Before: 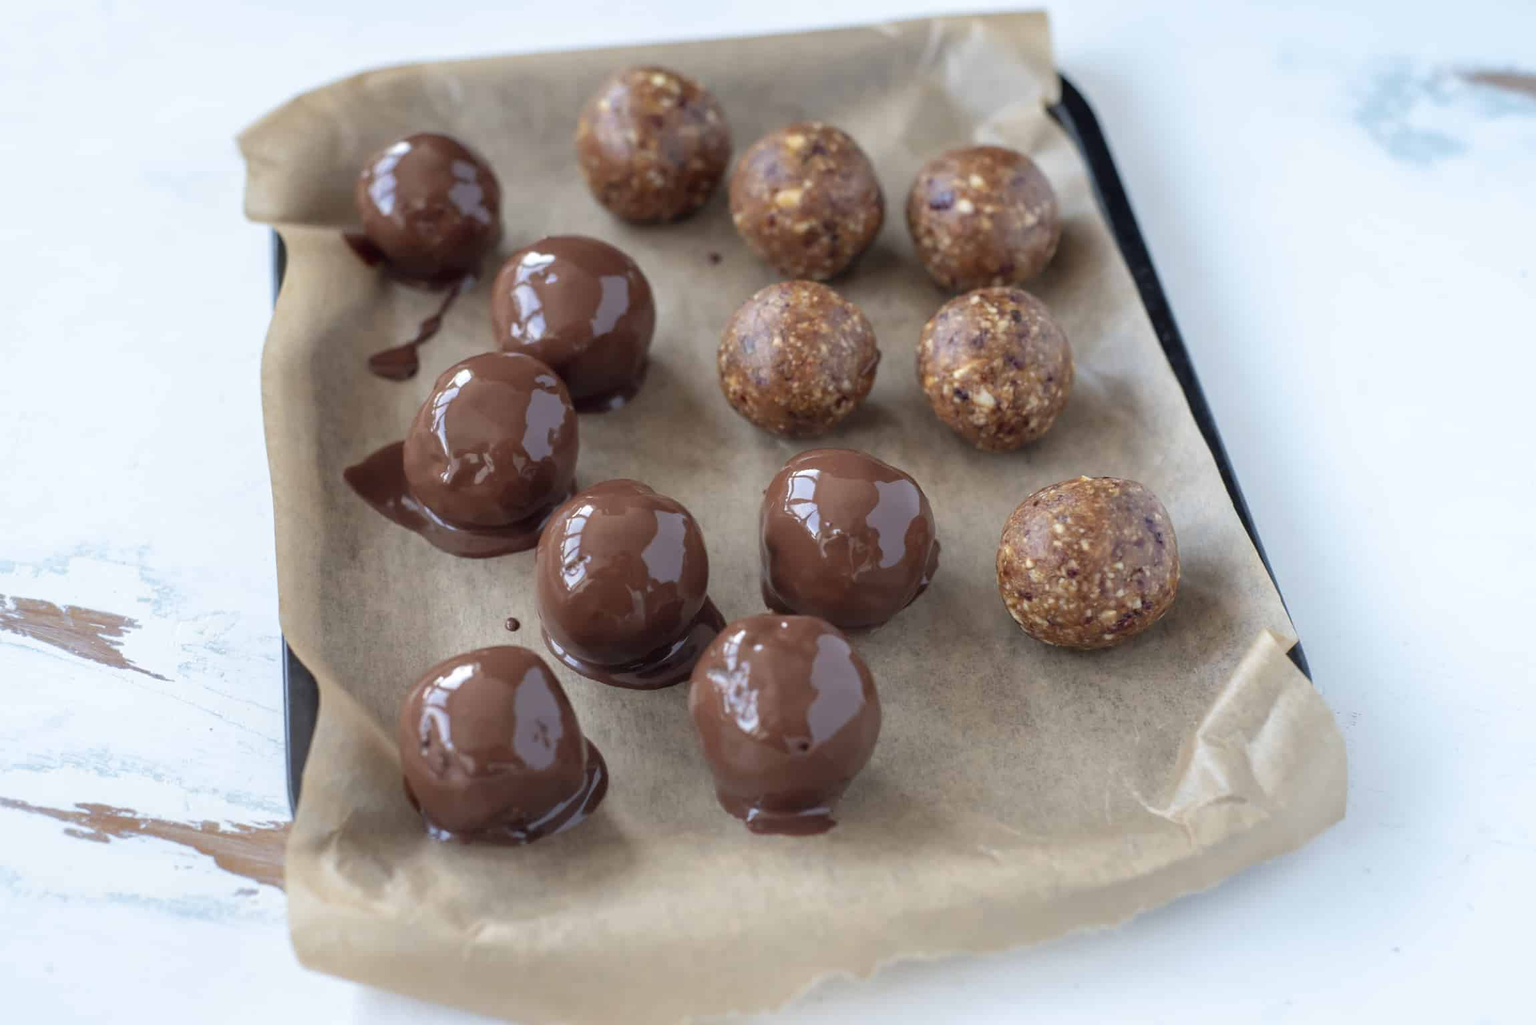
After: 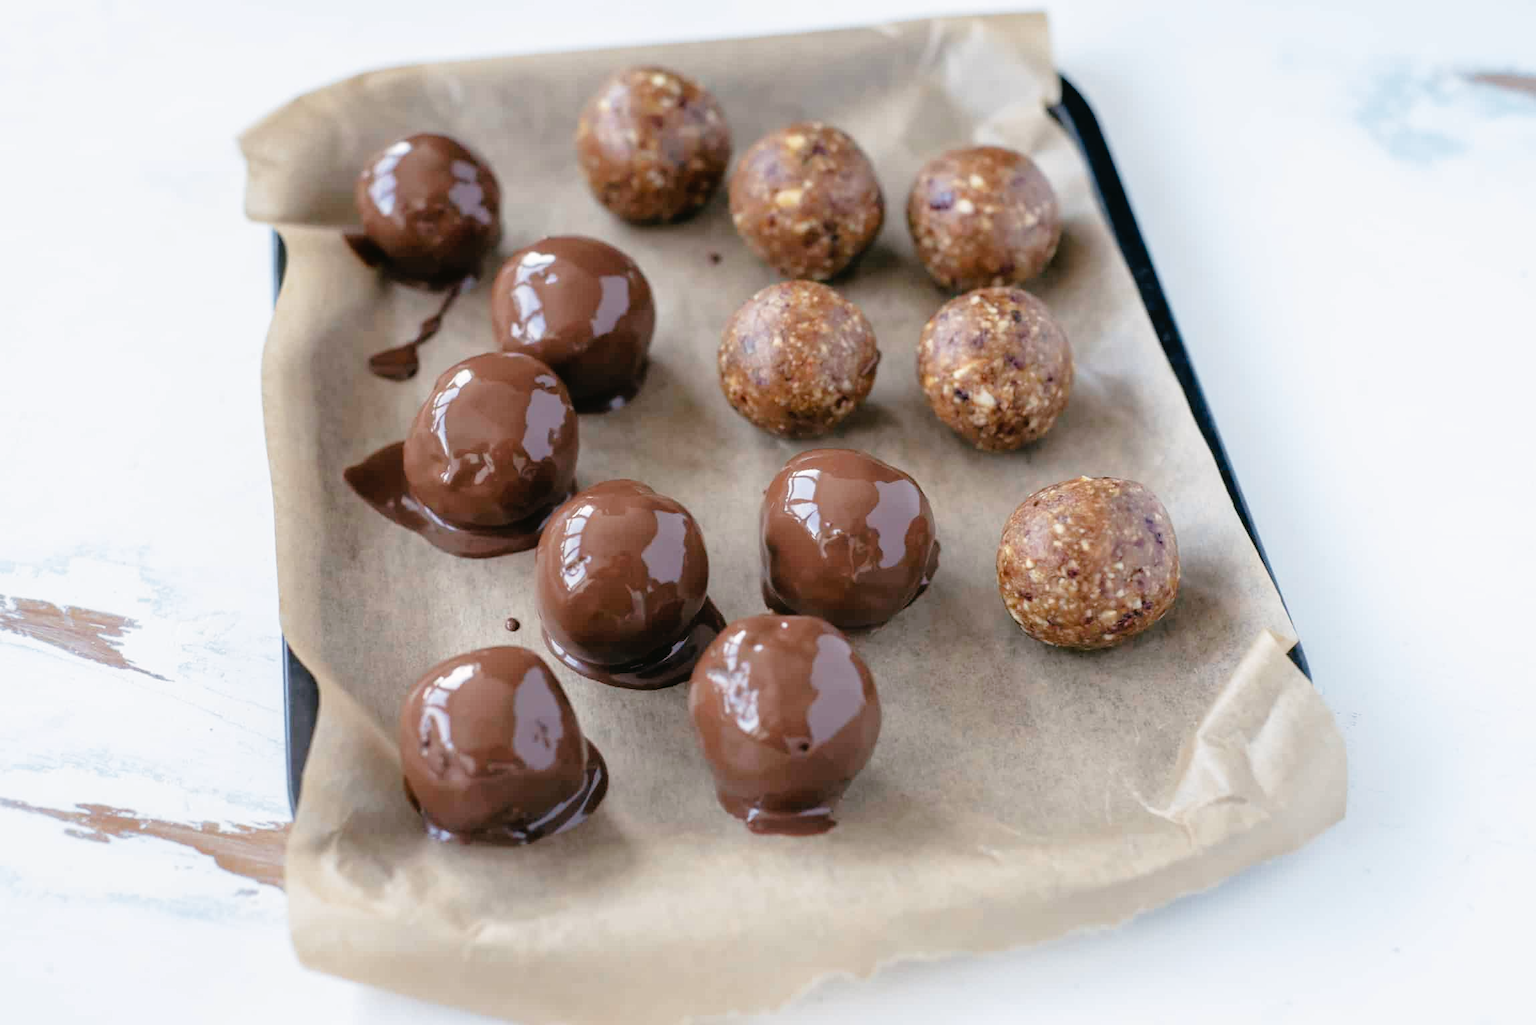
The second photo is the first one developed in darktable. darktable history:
tone curve: curves: ch0 [(0, 0) (0.003, 0.003) (0.011, 0.006) (0.025, 0.015) (0.044, 0.025) (0.069, 0.034) (0.1, 0.052) (0.136, 0.092) (0.177, 0.157) (0.224, 0.228) (0.277, 0.305) (0.335, 0.392) (0.399, 0.466) (0.468, 0.543) (0.543, 0.612) (0.623, 0.692) (0.709, 0.78) (0.801, 0.865) (0.898, 0.935) (1, 1)], preserve colors none
color look up table: target L [91.82, 91.32, 93.6, 90.09, 87.57, 65.02, 67.64, 59.02, 58.12, 40.56, 38.55, 17.4, 200.1, 83.56, 65.96, 65.51, 65.23, 62.63, 50.14, 48.77, 44.24, 42.38, 40.79, 24.3, 20.89, 15.1, 78.82, 77.63, 69.52, 66.03, 60.78, 59.59, 55.16, 49.19, 48.85, 41.91, 36.33, 34.22, 34.02, 29.57, 13.41, 8.541, 97.49, 91.97, 76.95, 56.56, 54.2, 52.66, 33.21], target a [-36.31, -14.68, -20.38, -32.76, -53.12, -23.95, -12.82, -33.93, -55.92, -18.01, -34.43, -16.55, 0, 1.525, 14.95, 29.71, 5.667, 40.06, 53.52, 72.11, 43.67, 26.08, 14.26, 29.85, 30.56, -0.196, 25.38, 6.209, 35.91, 37.41, 15.29, 69.59, 61.3, 24.86, 0.744, 55.93, 27.18, 31.42, 57.79, 12.18, 27.56, 7.387, -1.188, -29.48, -12.26, 0.883, -3.96, -23.72, -14.01], target b [29.59, 31.56, 6.961, 14.52, 27.9, 44.48, 7.118, 8.281, 34.76, 17.86, 26.26, 19.47, 0, 62.81, 17.23, 52.67, 59.83, 65.64, 15.03, 41.08, 46.03, 23.14, 39.45, 29.05, 4.279, 11.46, -23.45, -4.445, 2.29, -46.17, -49.47, -53.75, -25.02, -9.046, -1.062, -0.213, -43.37, -85.73, -76.53, -56.8, -46.9, -7.854, -0.425, -9.089, -30.77, -19.31, -43.58, -18.67, -6.408], num patches 49
